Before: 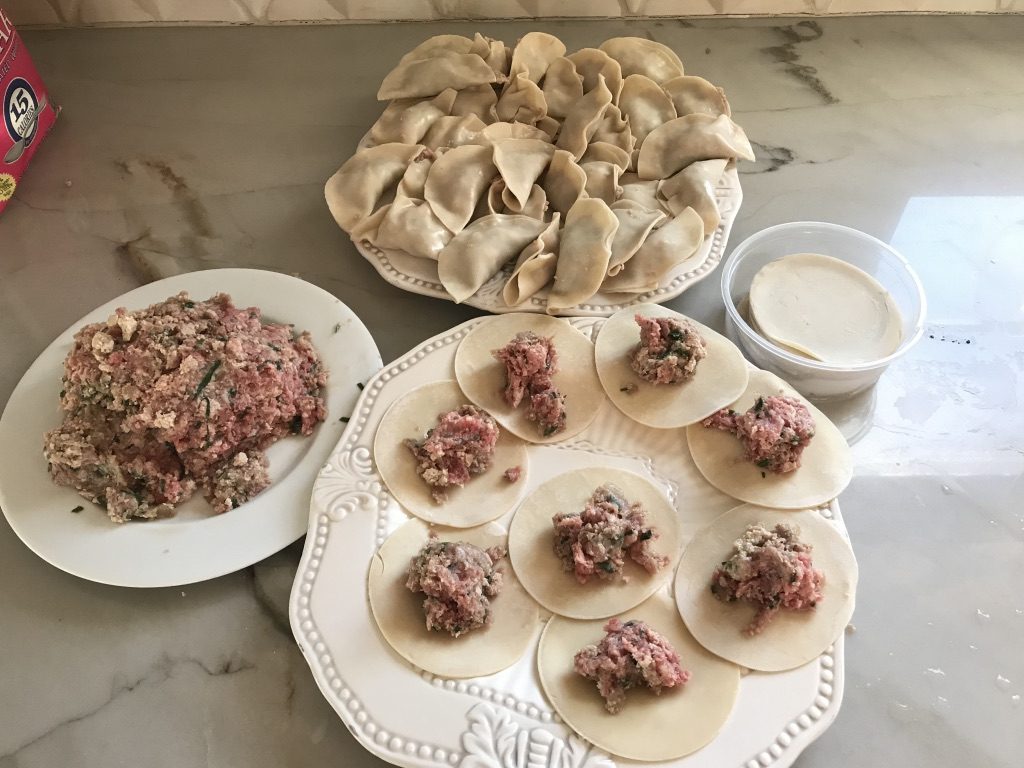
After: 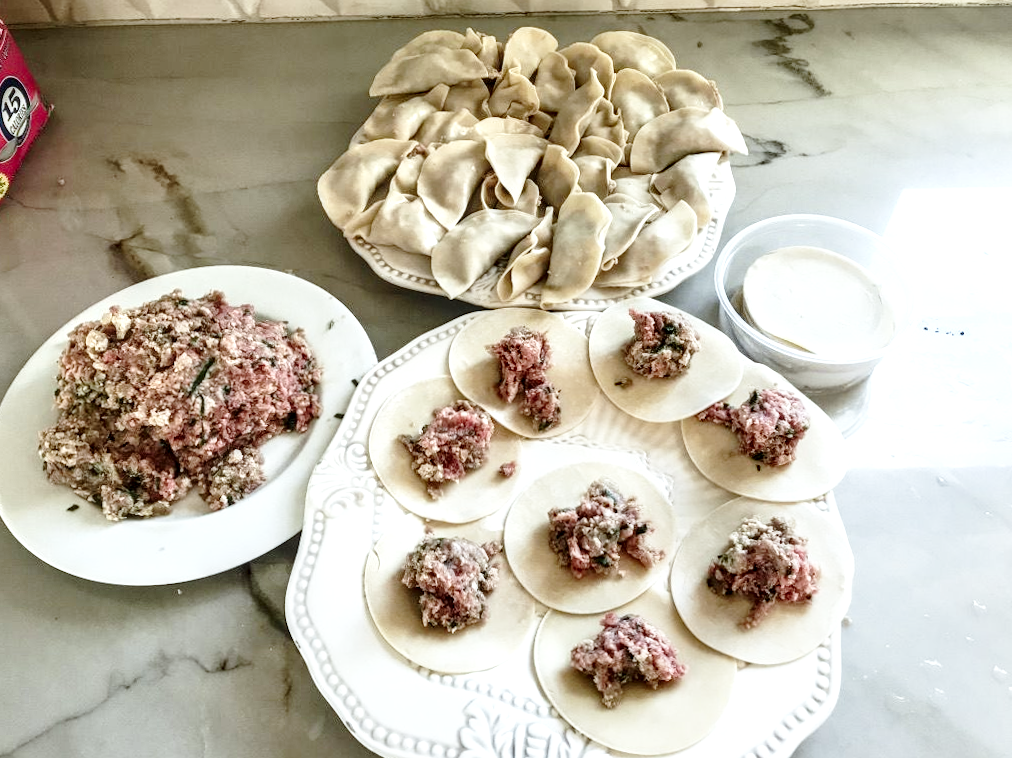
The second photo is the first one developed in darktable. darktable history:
white balance: red 0.925, blue 1.046
local contrast: detail 154%
rotate and perspective: rotation -0.45°, automatic cropping original format, crop left 0.008, crop right 0.992, crop top 0.012, crop bottom 0.988
base curve: curves: ch0 [(0, 0) (0.028, 0.03) (0.121, 0.232) (0.46, 0.748) (0.859, 0.968) (1, 1)], preserve colors none
